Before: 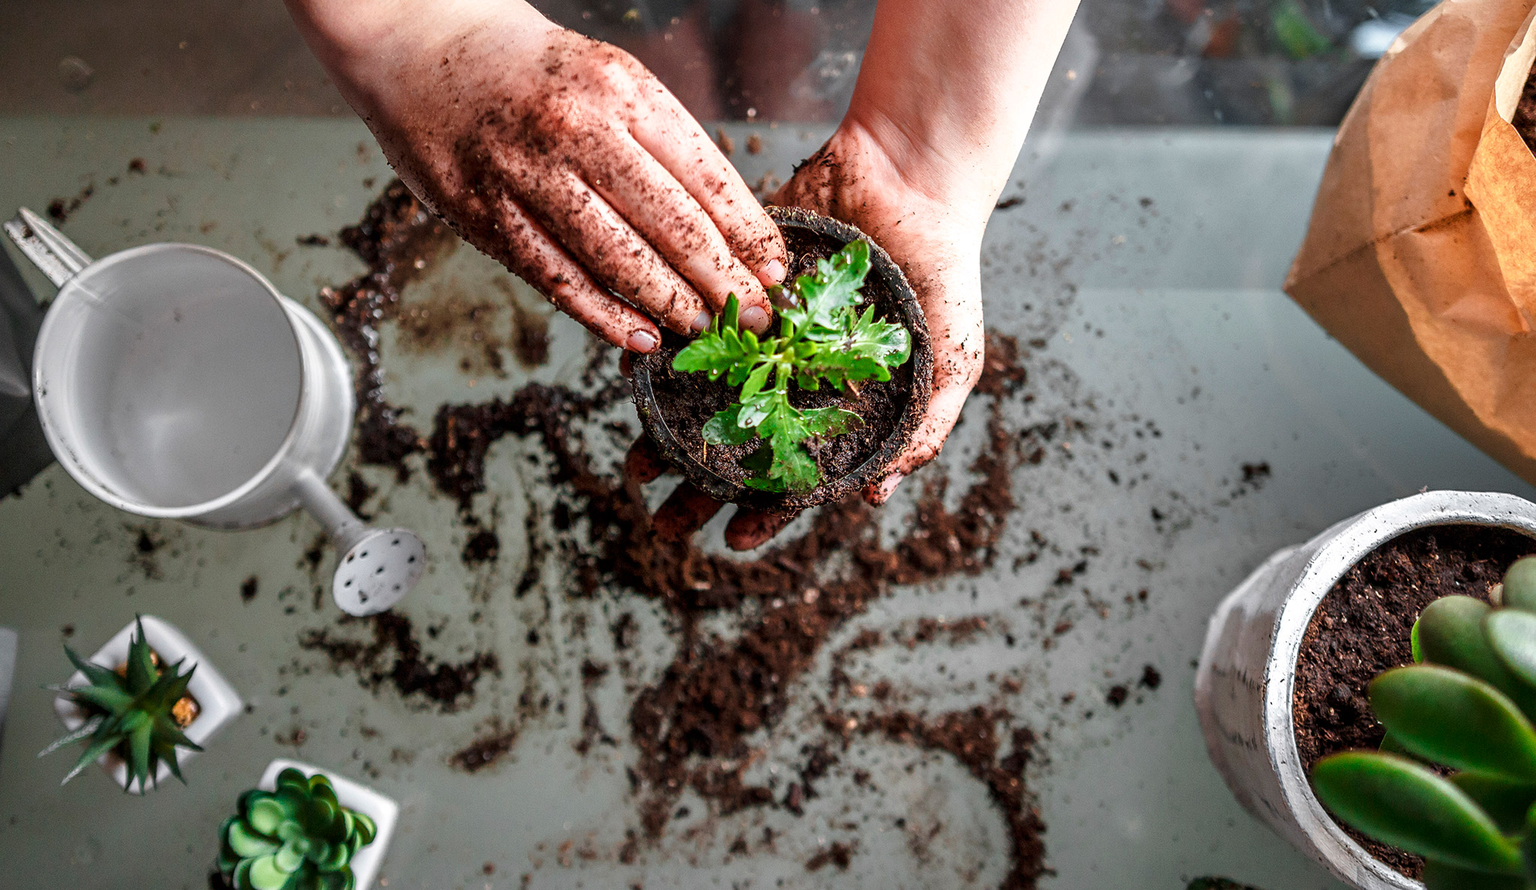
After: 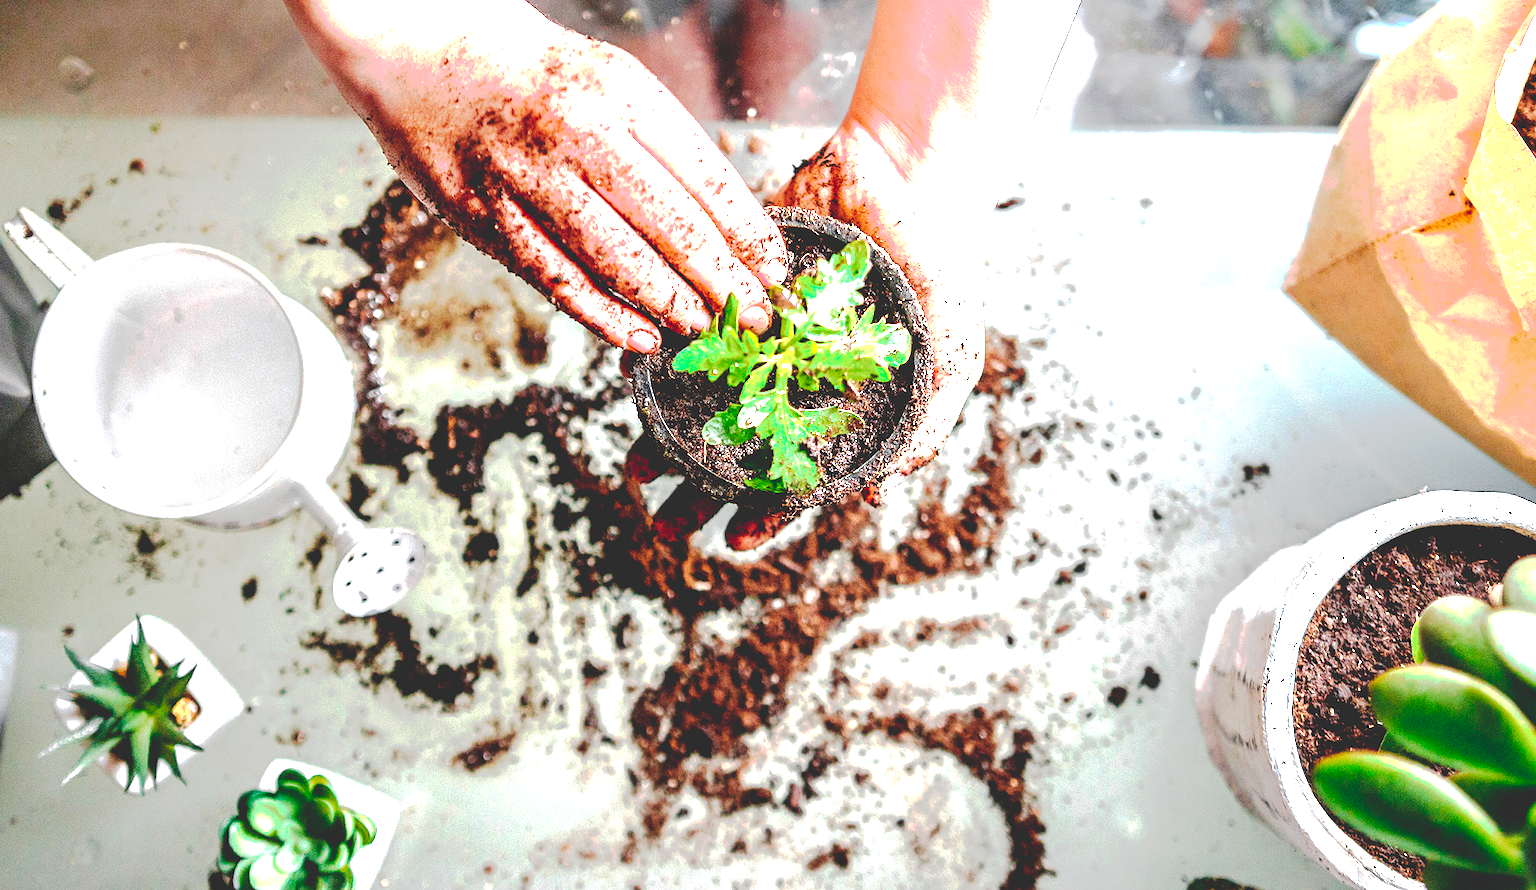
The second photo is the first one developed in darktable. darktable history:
tone curve: curves: ch0 [(0, 0) (0.003, 0.185) (0.011, 0.185) (0.025, 0.187) (0.044, 0.185) (0.069, 0.185) (0.1, 0.18) (0.136, 0.18) (0.177, 0.179) (0.224, 0.202) (0.277, 0.252) (0.335, 0.343) (0.399, 0.452) (0.468, 0.553) (0.543, 0.643) (0.623, 0.717) (0.709, 0.778) (0.801, 0.82) (0.898, 0.856) (1, 1)], preserve colors none
exposure: black level correction 0, exposure 2 EV, compensate highlight preservation false
